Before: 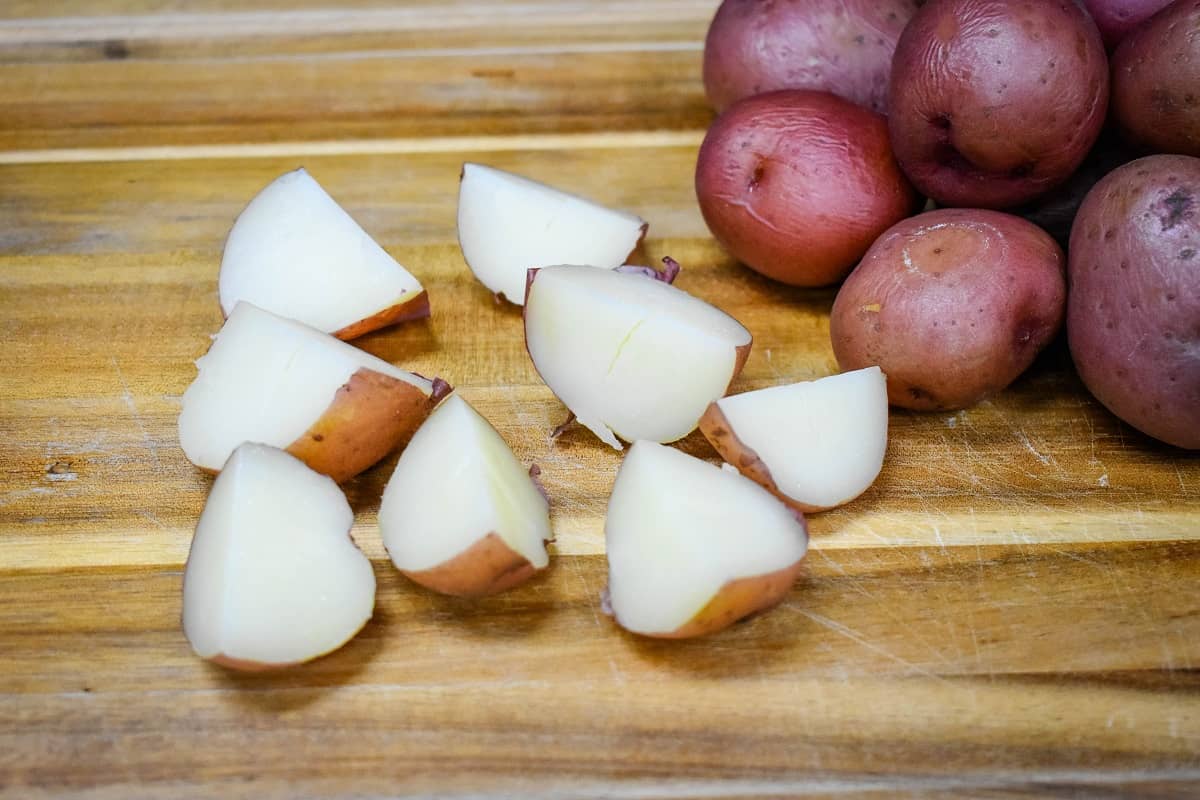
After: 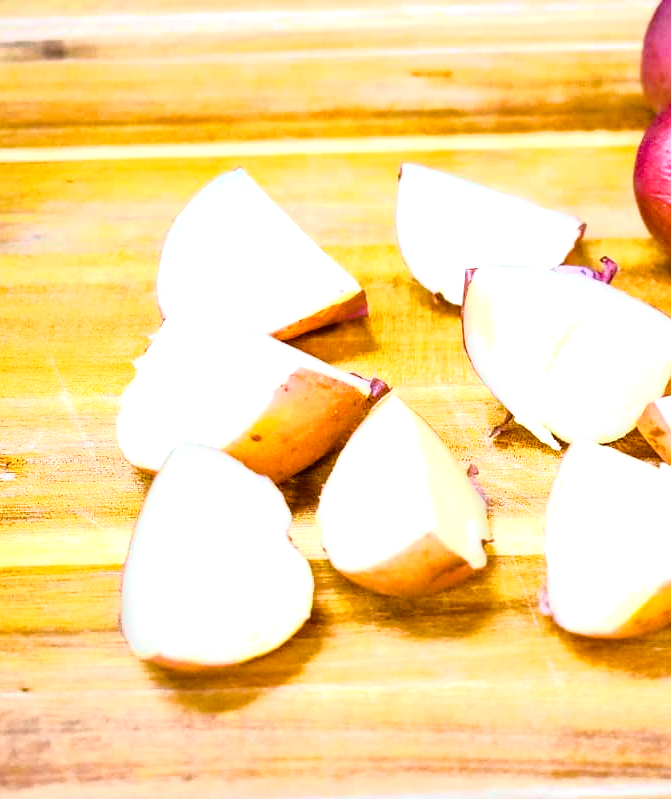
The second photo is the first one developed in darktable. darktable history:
tone curve: curves: ch0 [(0, 0) (0.105, 0.068) (0.195, 0.162) (0.283, 0.283) (0.384, 0.404) (0.485, 0.531) (0.638, 0.681) (0.795, 0.879) (1, 0.977)]; ch1 [(0, 0) (0.161, 0.092) (0.35, 0.33) (0.379, 0.401) (0.456, 0.469) (0.504, 0.501) (0.512, 0.523) (0.58, 0.597) (0.635, 0.646) (1, 1)]; ch2 [(0, 0) (0.371, 0.362) (0.437, 0.437) (0.5, 0.5) (0.53, 0.523) (0.56, 0.58) (0.622, 0.606) (1, 1)], color space Lab, independent channels, preserve colors none
crop: left 5.222%, right 38.828%
exposure: black level correction 0, exposure 0.7 EV, compensate highlight preservation false
color balance rgb: perceptual saturation grading › global saturation 20%, perceptual saturation grading › highlights -25.138%, perceptual saturation grading › shadows 50.397%, perceptual brilliance grading › global brilliance 10.64%, perceptual brilliance grading › shadows 15.751%, global vibrance 44.454%
